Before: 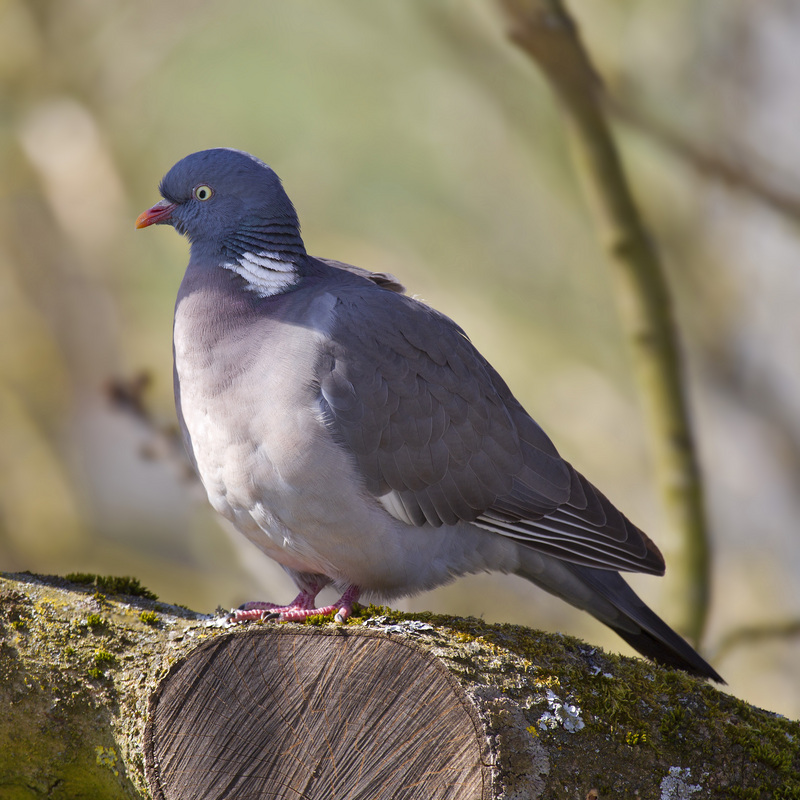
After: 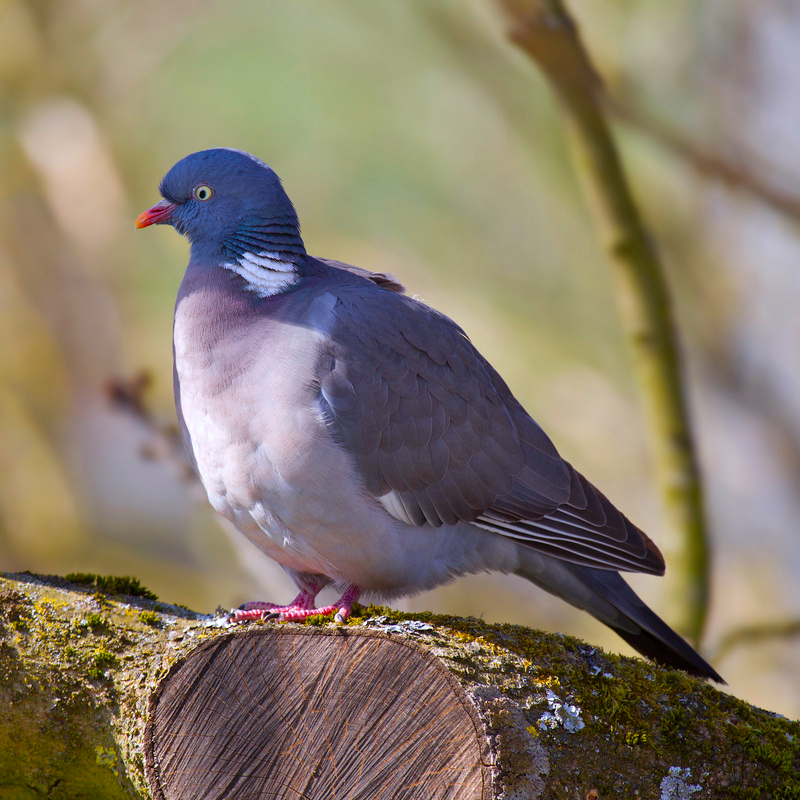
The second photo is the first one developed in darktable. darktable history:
contrast brightness saturation: saturation 0.18
white balance: red 0.984, blue 1.059
color balance: output saturation 110%
